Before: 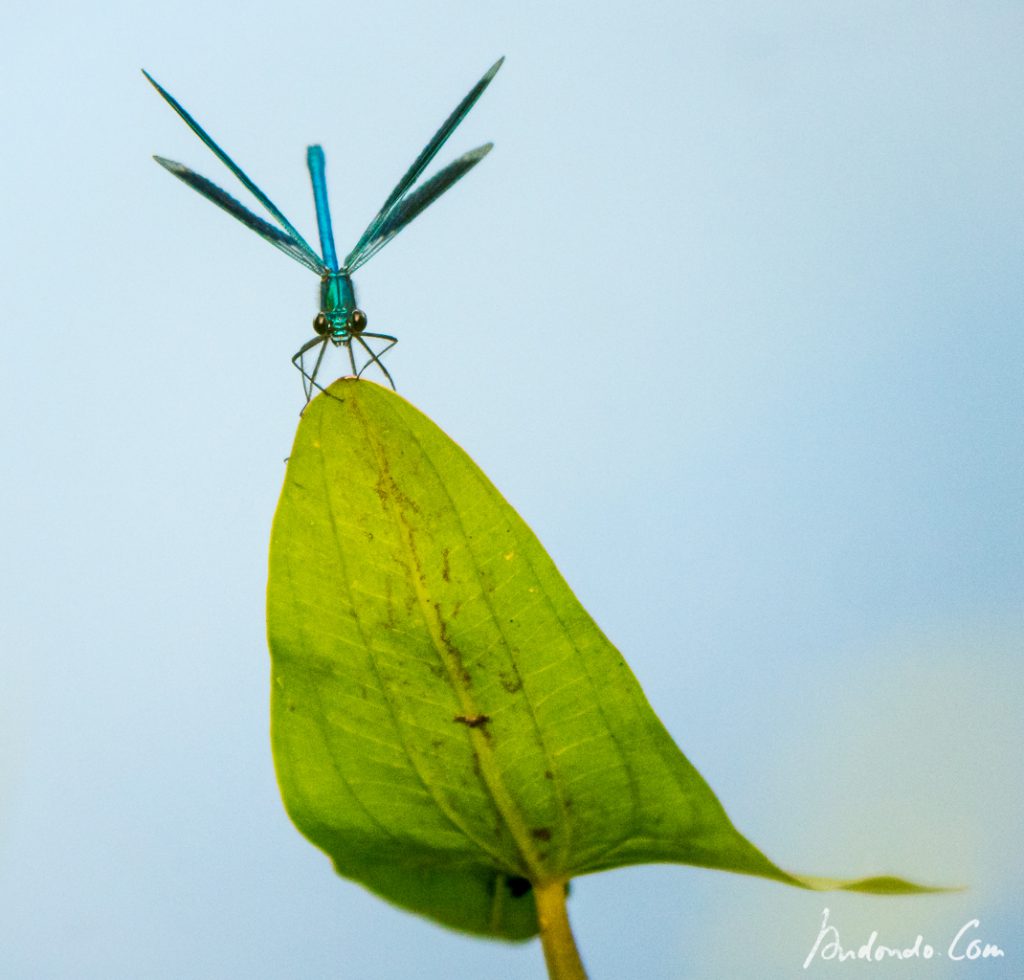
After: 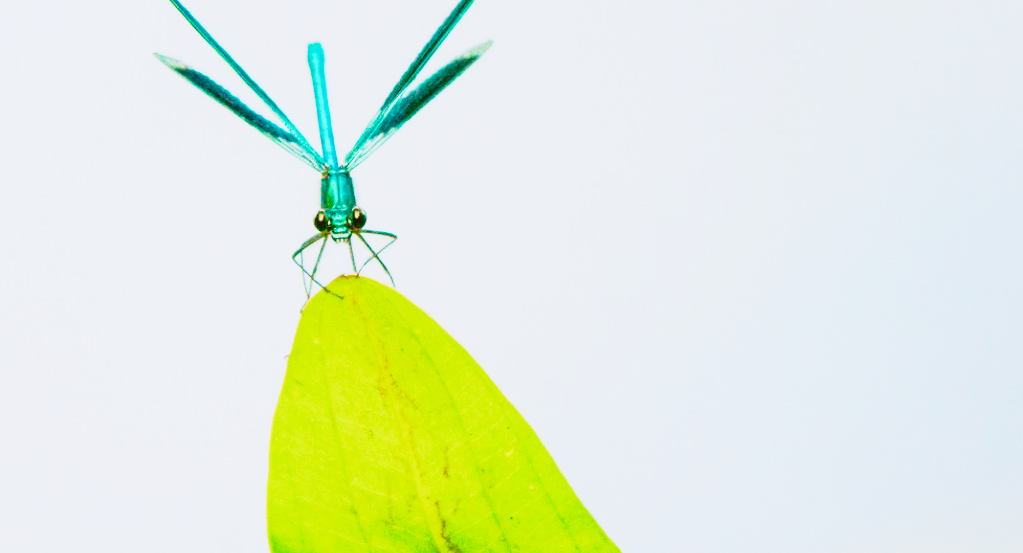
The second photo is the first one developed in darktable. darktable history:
base curve: curves: ch0 [(0, 0) (0.028, 0.03) (0.121, 0.232) (0.46, 0.748) (0.859, 0.968) (1, 1)], preserve colors none
tone equalizer: -8 EV -1.11 EV, -7 EV -1.03 EV, -6 EV -0.856 EV, -5 EV -0.597 EV, -3 EV 0.571 EV, -2 EV 0.85 EV, -1 EV 0.99 EV, +0 EV 1.05 EV
tone curve: curves: ch0 [(0, 0.036) (0.053, 0.068) (0.211, 0.217) (0.519, 0.513) (0.847, 0.82) (0.991, 0.914)]; ch1 [(0, 0) (0.276, 0.206) (0.412, 0.353) (0.482, 0.475) (0.495, 0.5) (0.509, 0.502) (0.563, 0.57) (0.667, 0.672) (0.788, 0.809) (1, 1)]; ch2 [(0, 0) (0.438, 0.456) (0.473, 0.47) (0.503, 0.503) (0.523, 0.528) (0.562, 0.571) (0.612, 0.61) (0.679, 0.72) (1, 1)], color space Lab, independent channels, preserve colors none
crop and rotate: top 10.59%, bottom 32.887%
